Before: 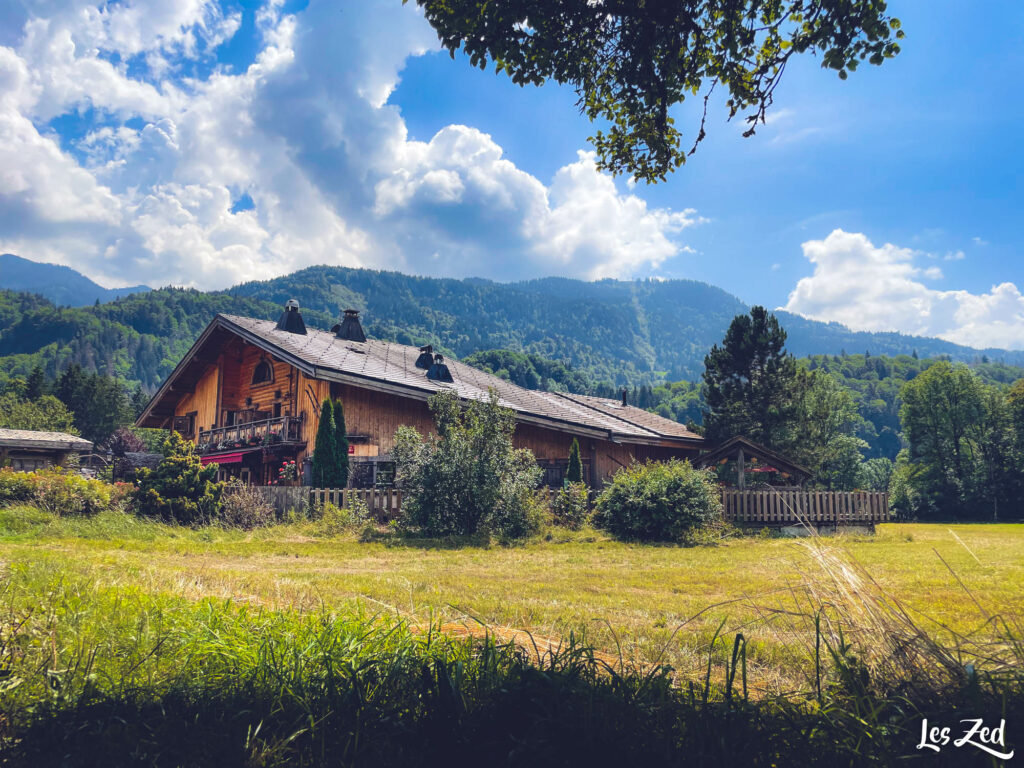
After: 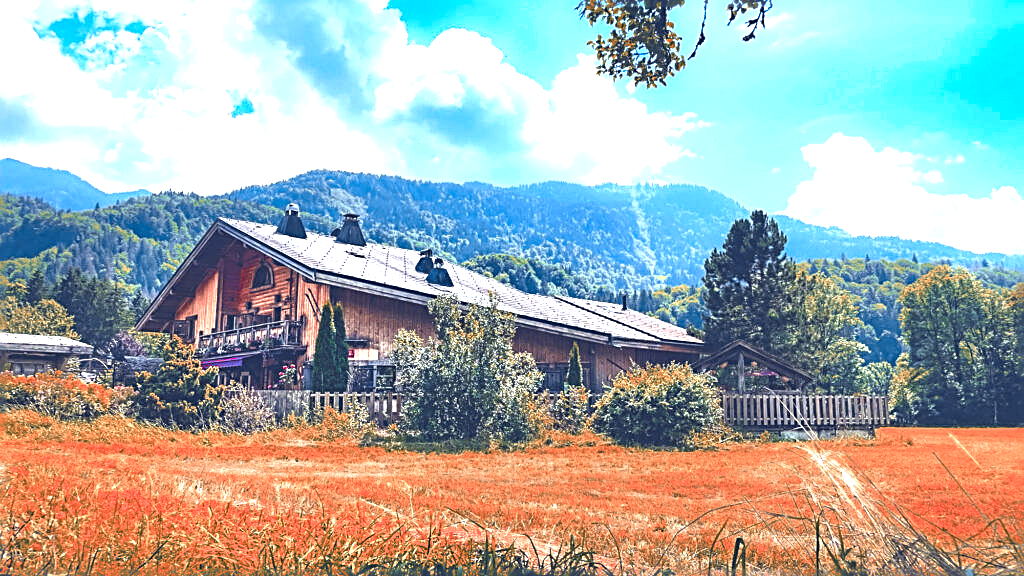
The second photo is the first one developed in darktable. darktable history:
sharpen: radius 2.584, amount 0.688
shadows and highlights: shadows 25, highlights -25
exposure: black level correction 0, exposure 1.388 EV, compensate exposure bias true, compensate highlight preservation false
base curve: curves: ch0 [(0, 0) (0.303, 0.277) (1, 1)]
crop and rotate: top 12.5%, bottom 12.5%
color zones: curves: ch0 [(0.006, 0.385) (0.143, 0.563) (0.243, 0.321) (0.352, 0.464) (0.516, 0.456) (0.625, 0.5) (0.75, 0.5) (0.875, 0.5)]; ch1 [(0, 0.5) (0.134, 0.504) (0.246, 0.463) (0.421, 0.515) (0.5, 0.56) (0.625, 0.5) (0.75, 0.5) (0.875, 0.5)]; ch2 [(0, 0.5) (0.131, 0.426) (0.307, 0.289) (0.38, 0.188) (0.513, 0.216) (0.625, 0.548) (0.75, 0.468) (0.838, 0.396) (0.971, 0.311)]
white balance: red 0.954, blue 1.079
